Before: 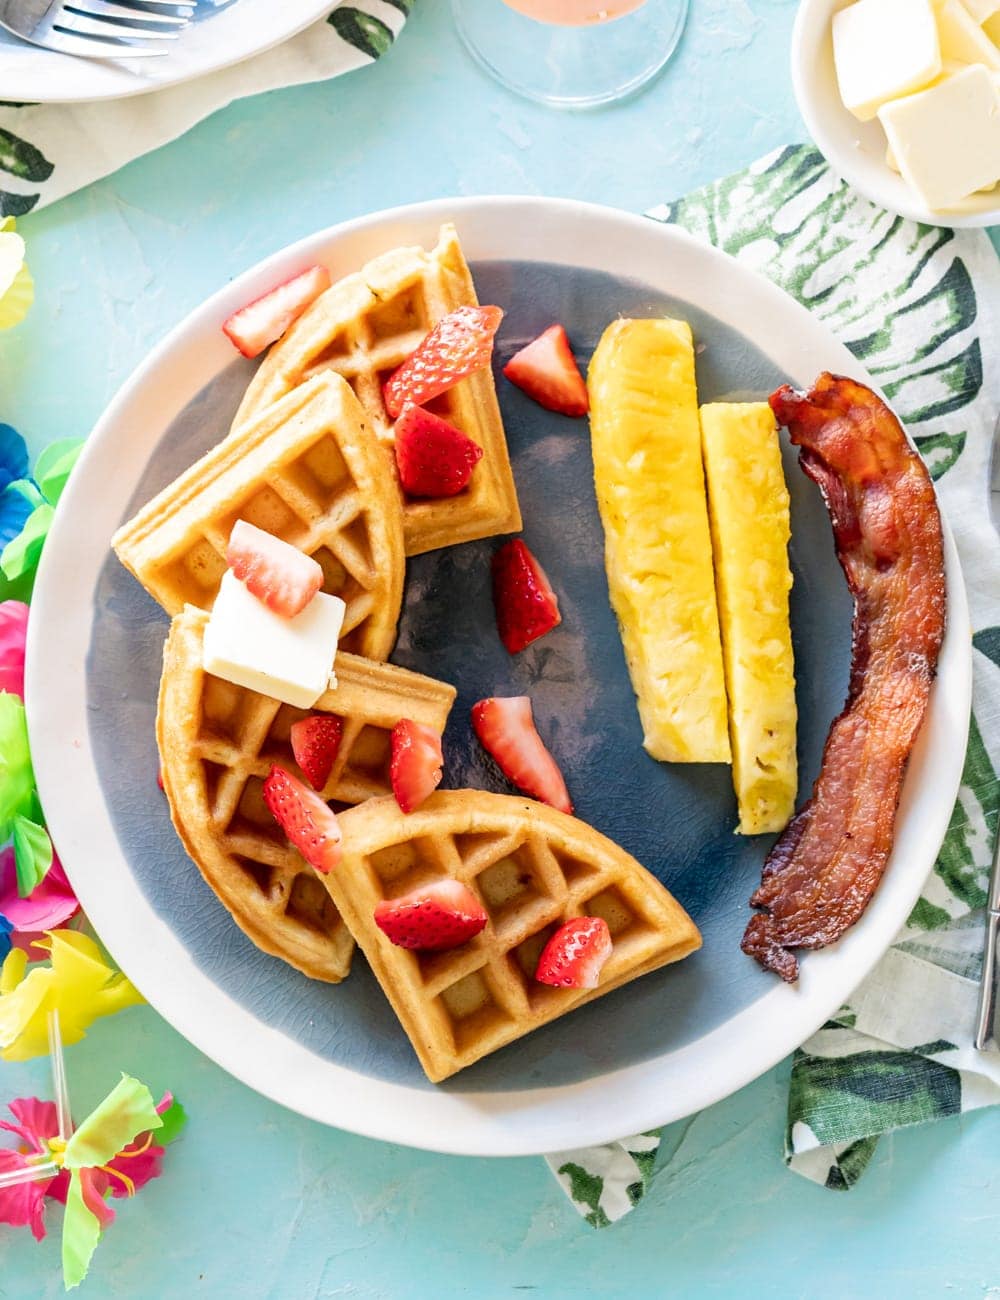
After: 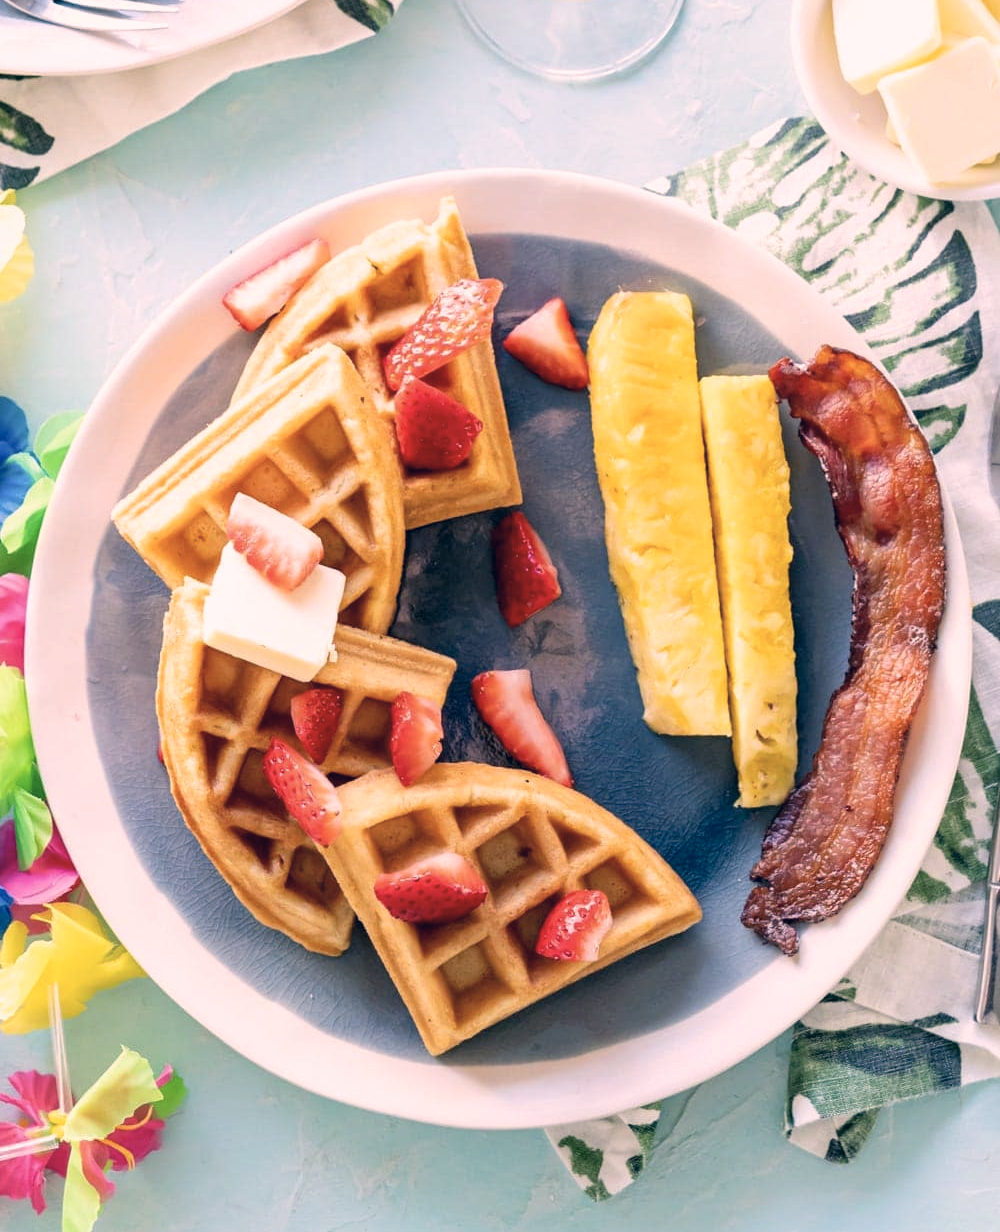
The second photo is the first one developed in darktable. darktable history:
color correction: highlights a* 14.31, highlights b* 6.19, shadows a* -6.27, shadows b* -15.8, saturation 0.828
crop and rotate: top 2.11%, bottom 3.12%
